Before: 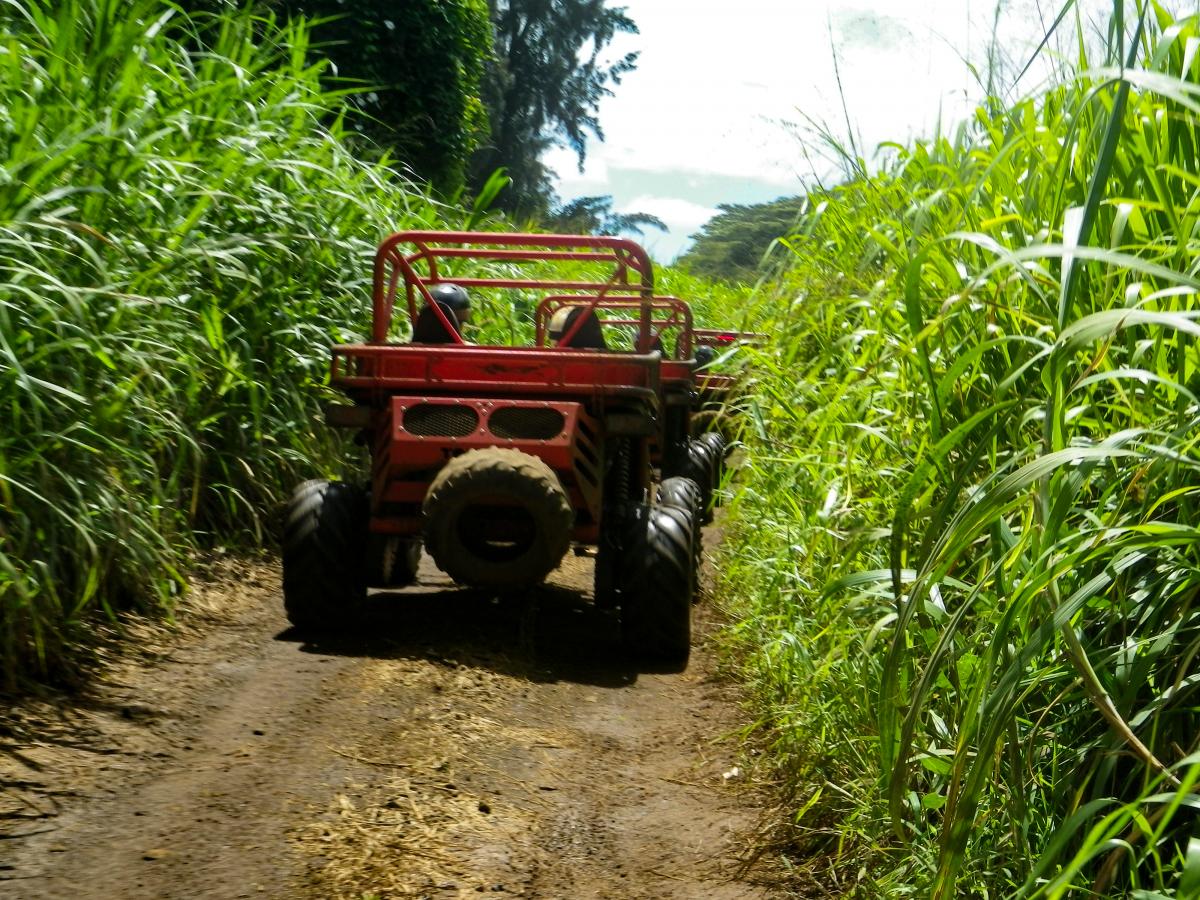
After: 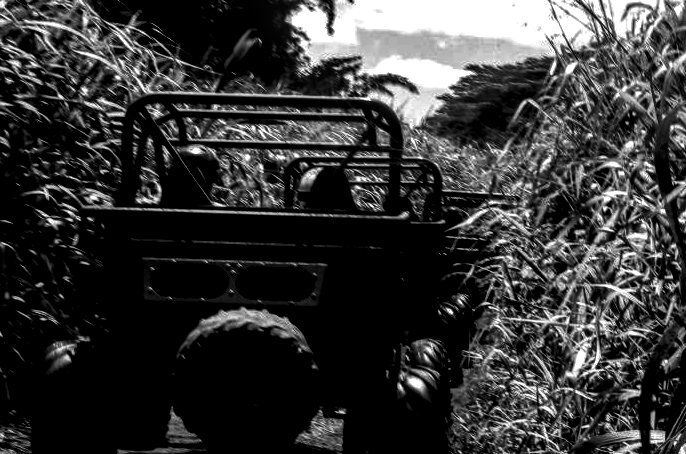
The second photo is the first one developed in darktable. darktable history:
crop: left 20.932%, top 15.471%, right 21.848%, bottom 34.081%
rgb levels: levels [[0.034, 0.472, 0.904], [0, 0.5, 1], [0, 0.5, 1]]
local contrast: highlights 12%, shadows 38%, detail 183%, midtone range 0.471
contrast brightness saturation: contrast 0.02, brightness -1, saturation -1
shadows and highlights: shadows 30.86, highlights 0, soften with gaussian
